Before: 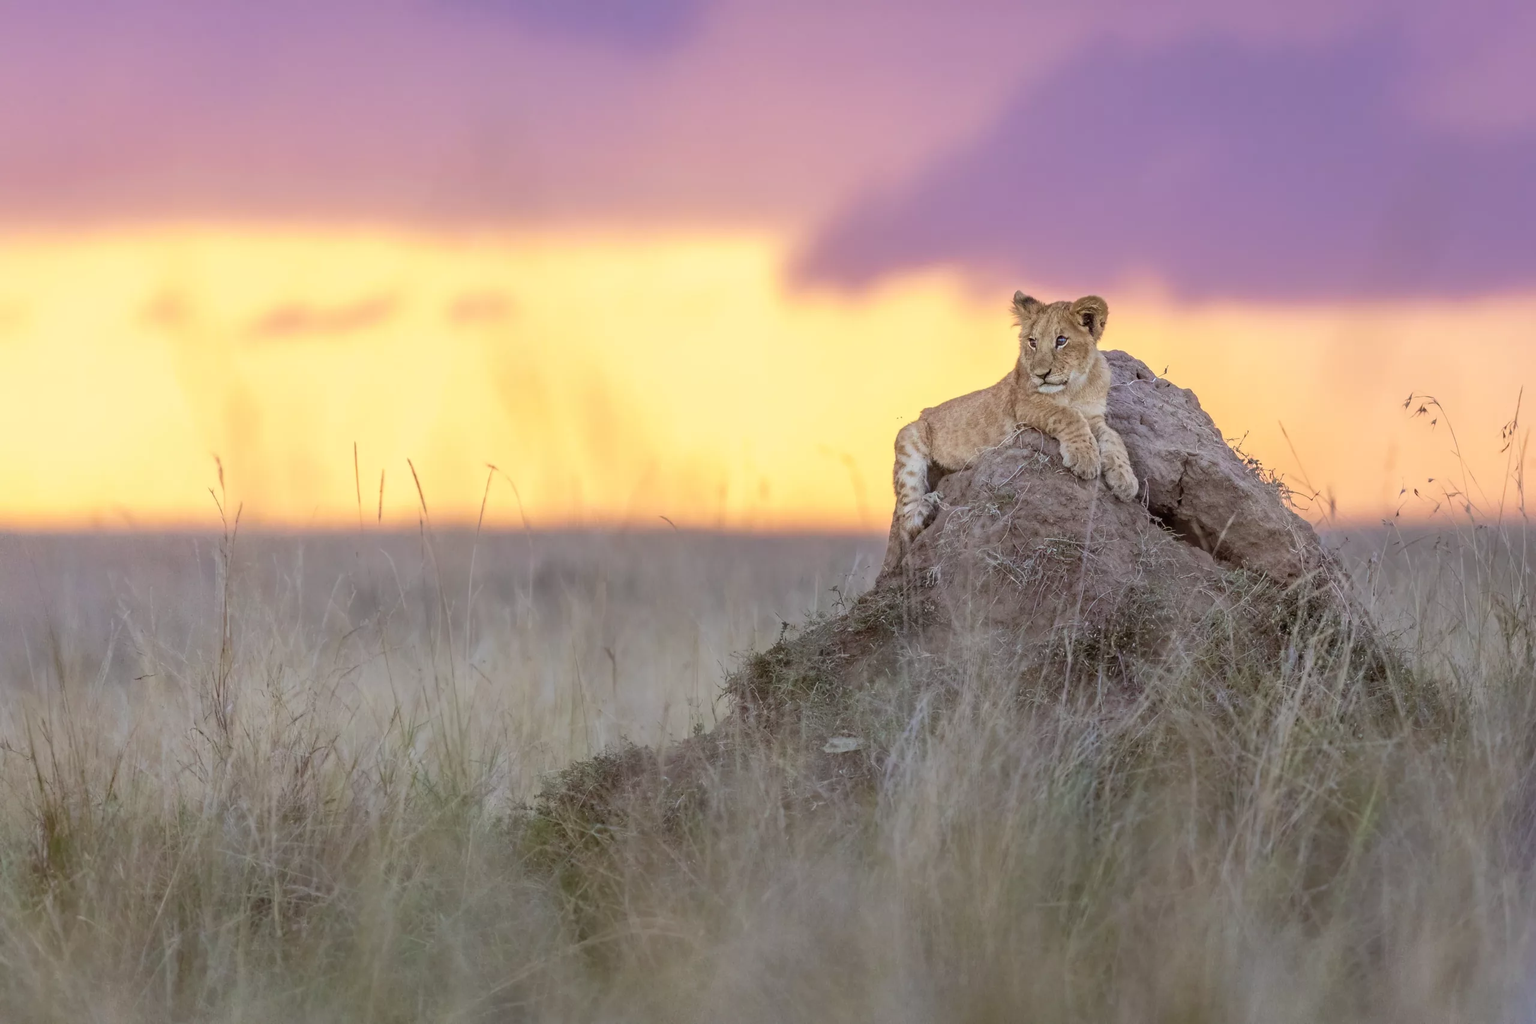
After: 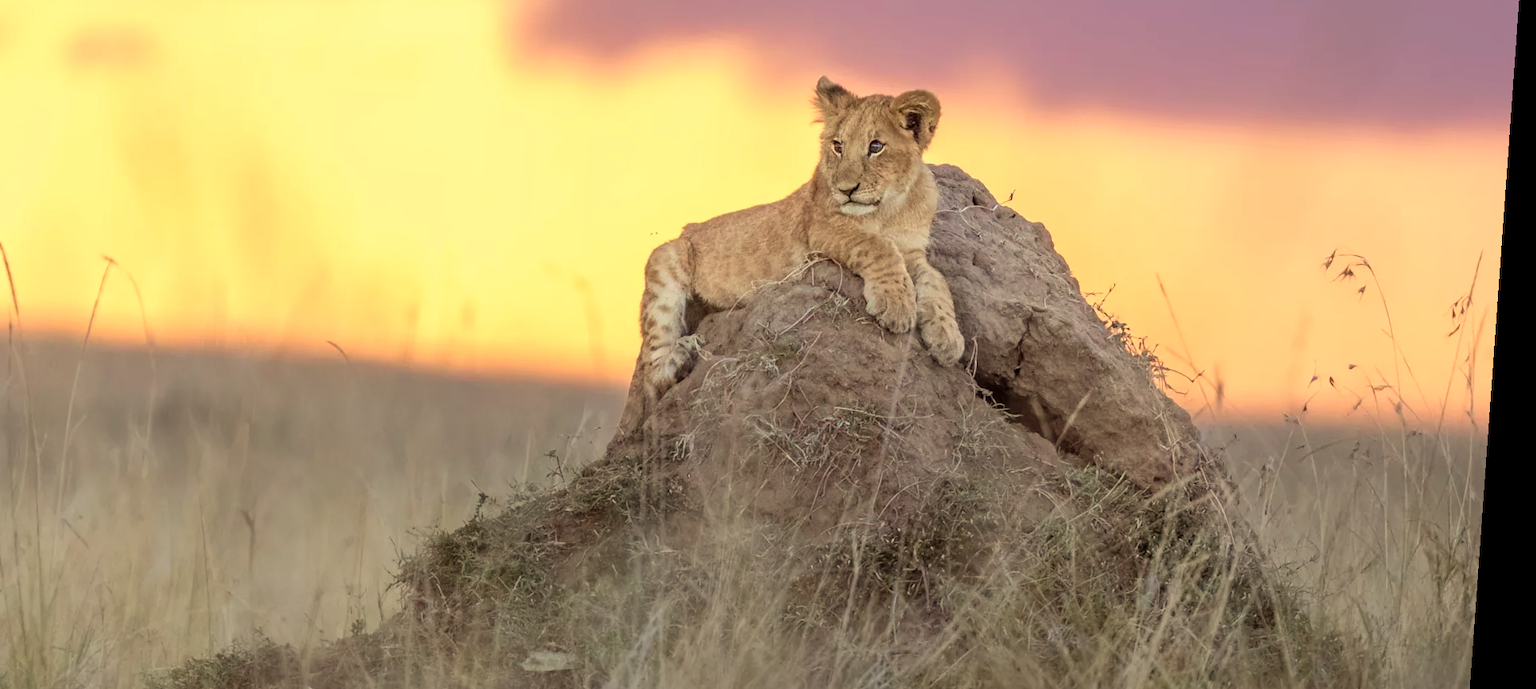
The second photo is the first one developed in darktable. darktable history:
rotate and perspective: rotation 4.1°, automatic cropping off
crop and rotate: left 27.938%, top 27.046%, bottom 27.046%
color correction: highlights a* -0.137, highlights b* -5.91, shadows a* -0.137, shadows b* -0.137
white balance: red 1.08, blue 0.791
exposure: exposure -0.04 EV, compensate highlight preservation false
levels: levels [0, 0.48, 0.961]
